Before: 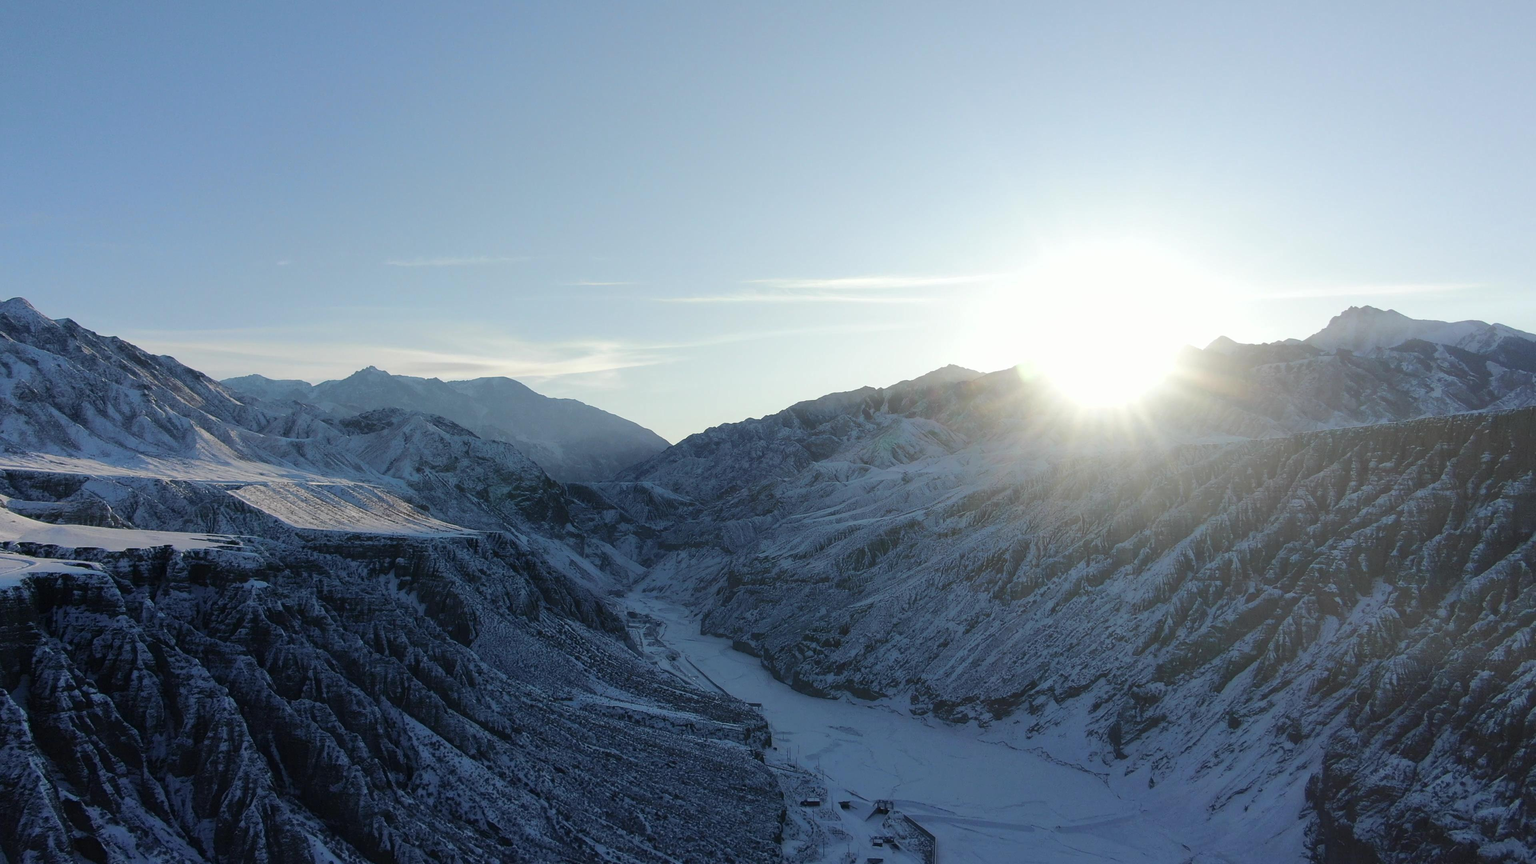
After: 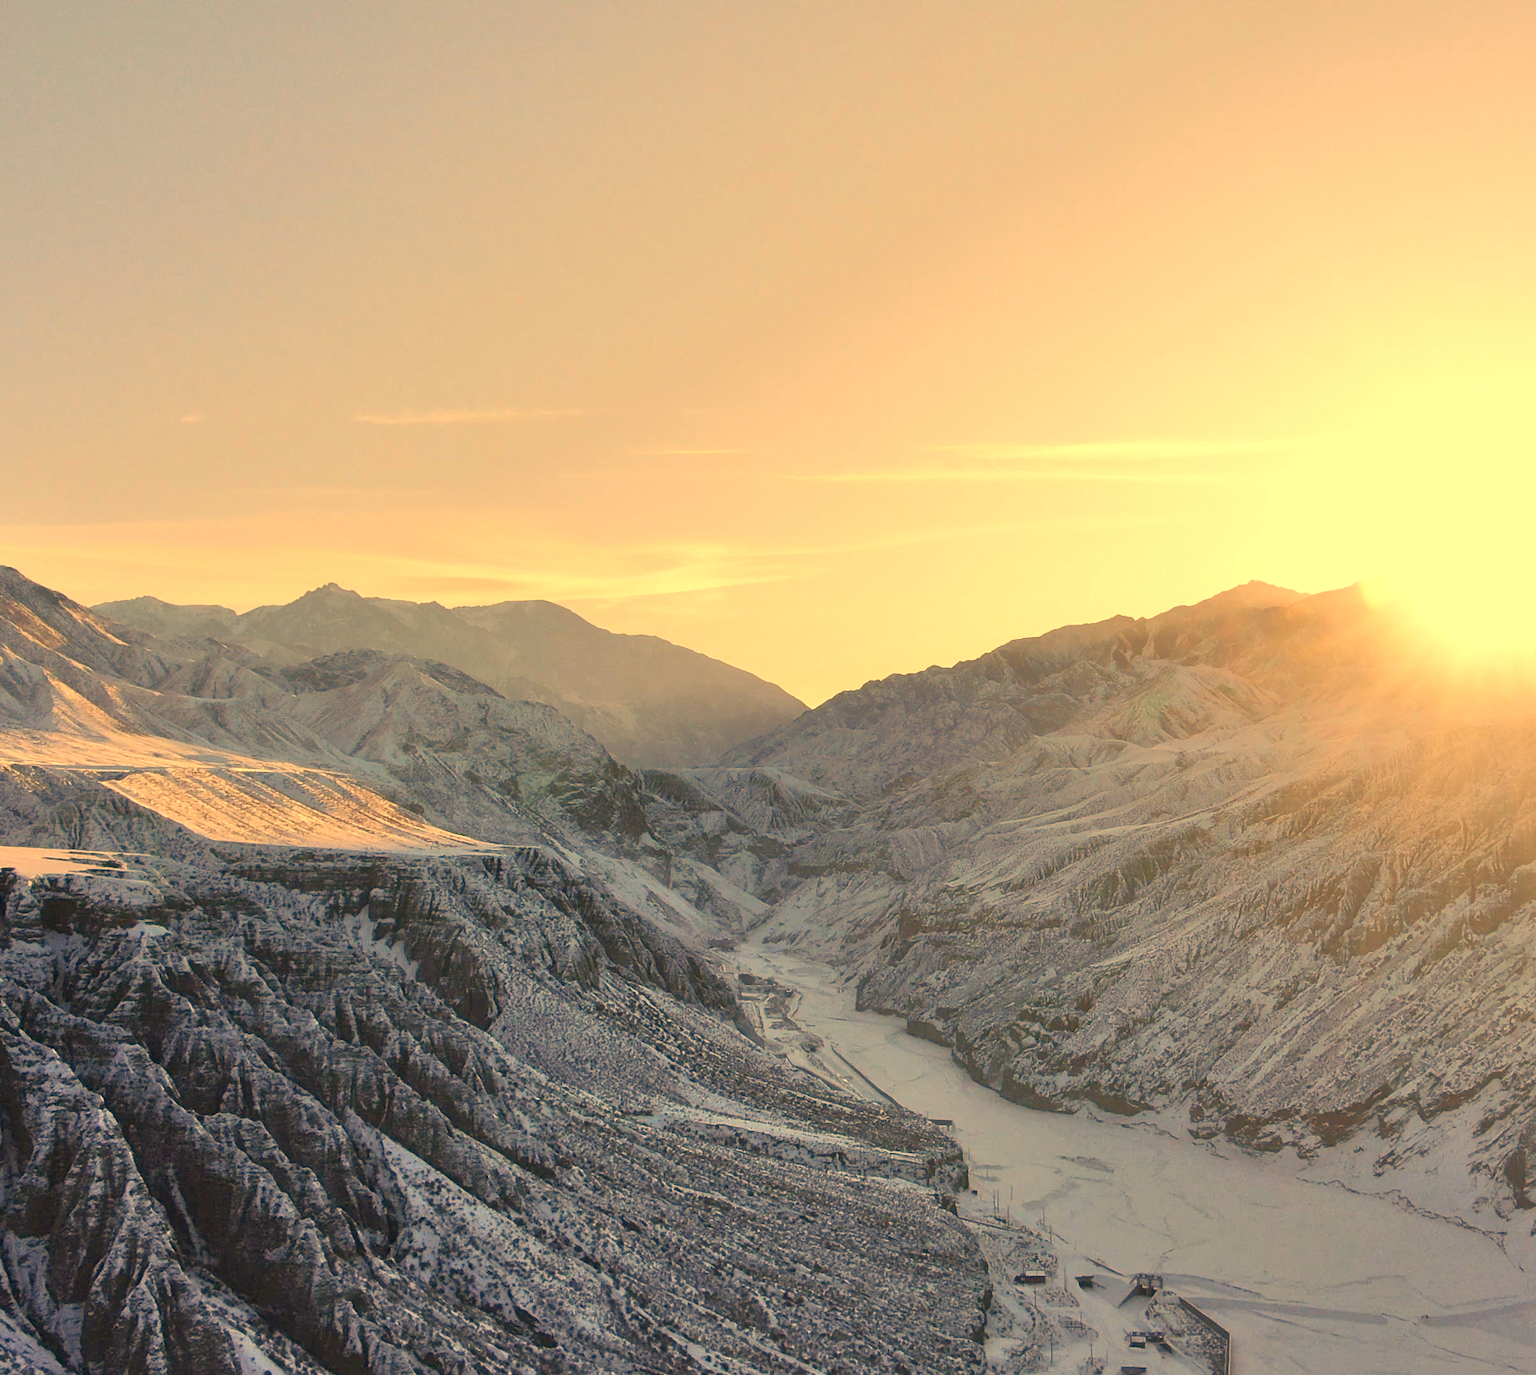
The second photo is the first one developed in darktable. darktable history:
color contrast: green-magenta contrast 0.8, blue-yellow contrast 1.1, unbound 0
crop: left 10.644%, right 26.528%
white balance: red 1.467, blue 0.684
tone equalizer: -8 EV 2 EV, -7 EV 2 EV, -6 EV 2 EV, -5 EV 2 EV, -4 EV 2 EV, -3 EV 1.5 EV, -2 EV 1 EV, -1 EV 0.5 EV
